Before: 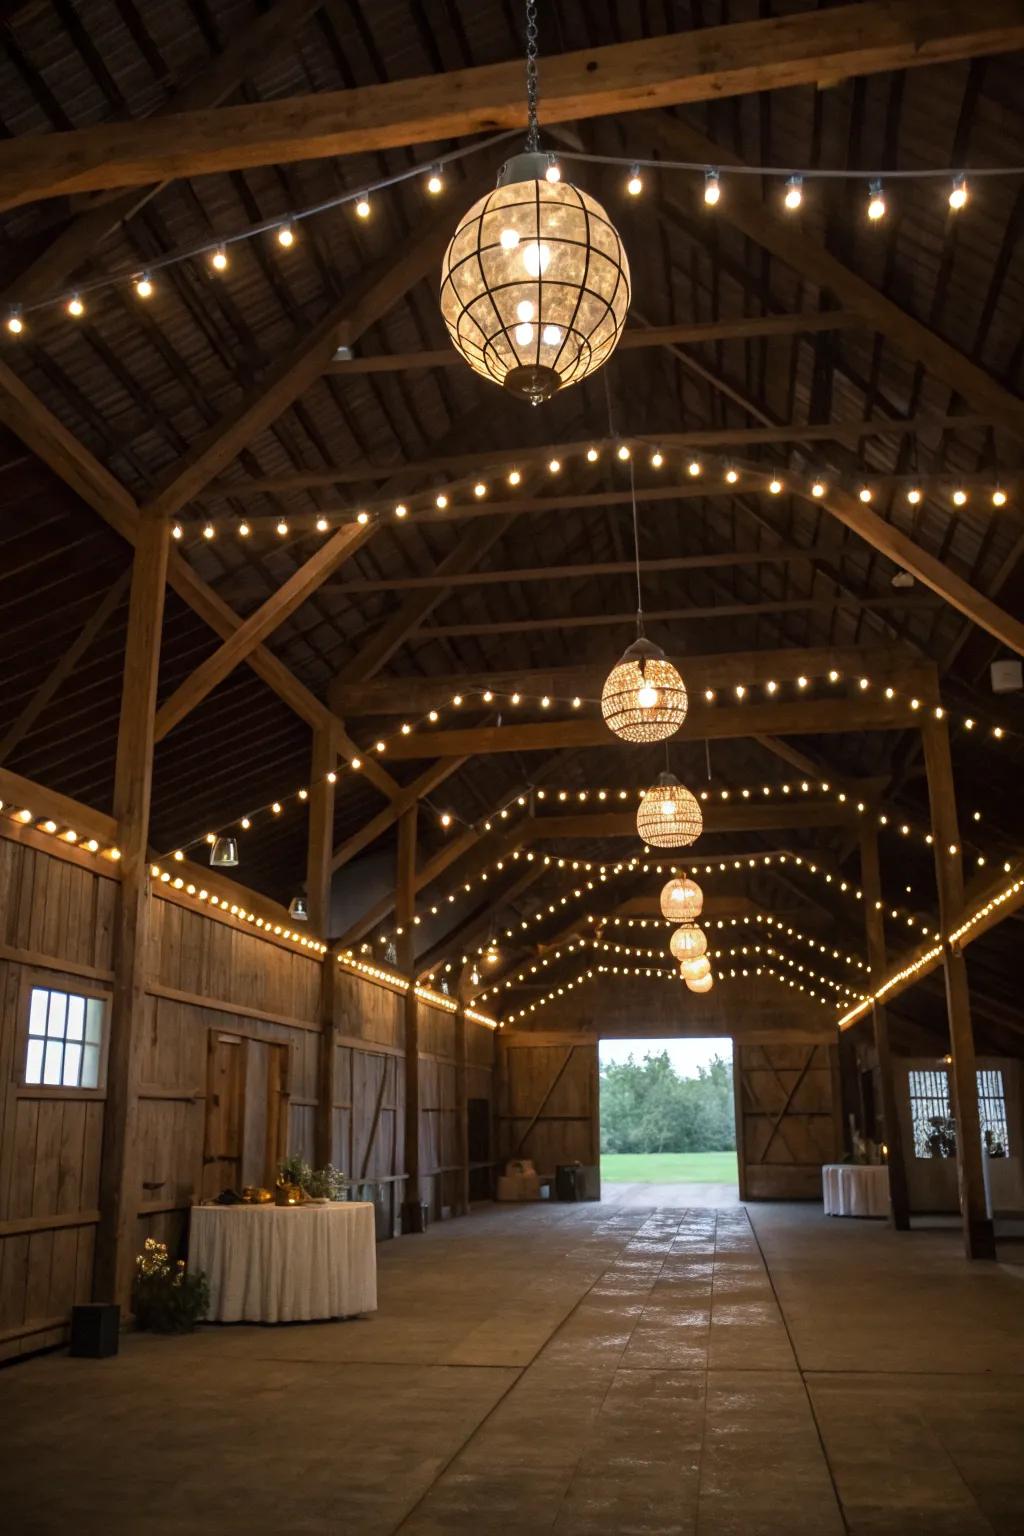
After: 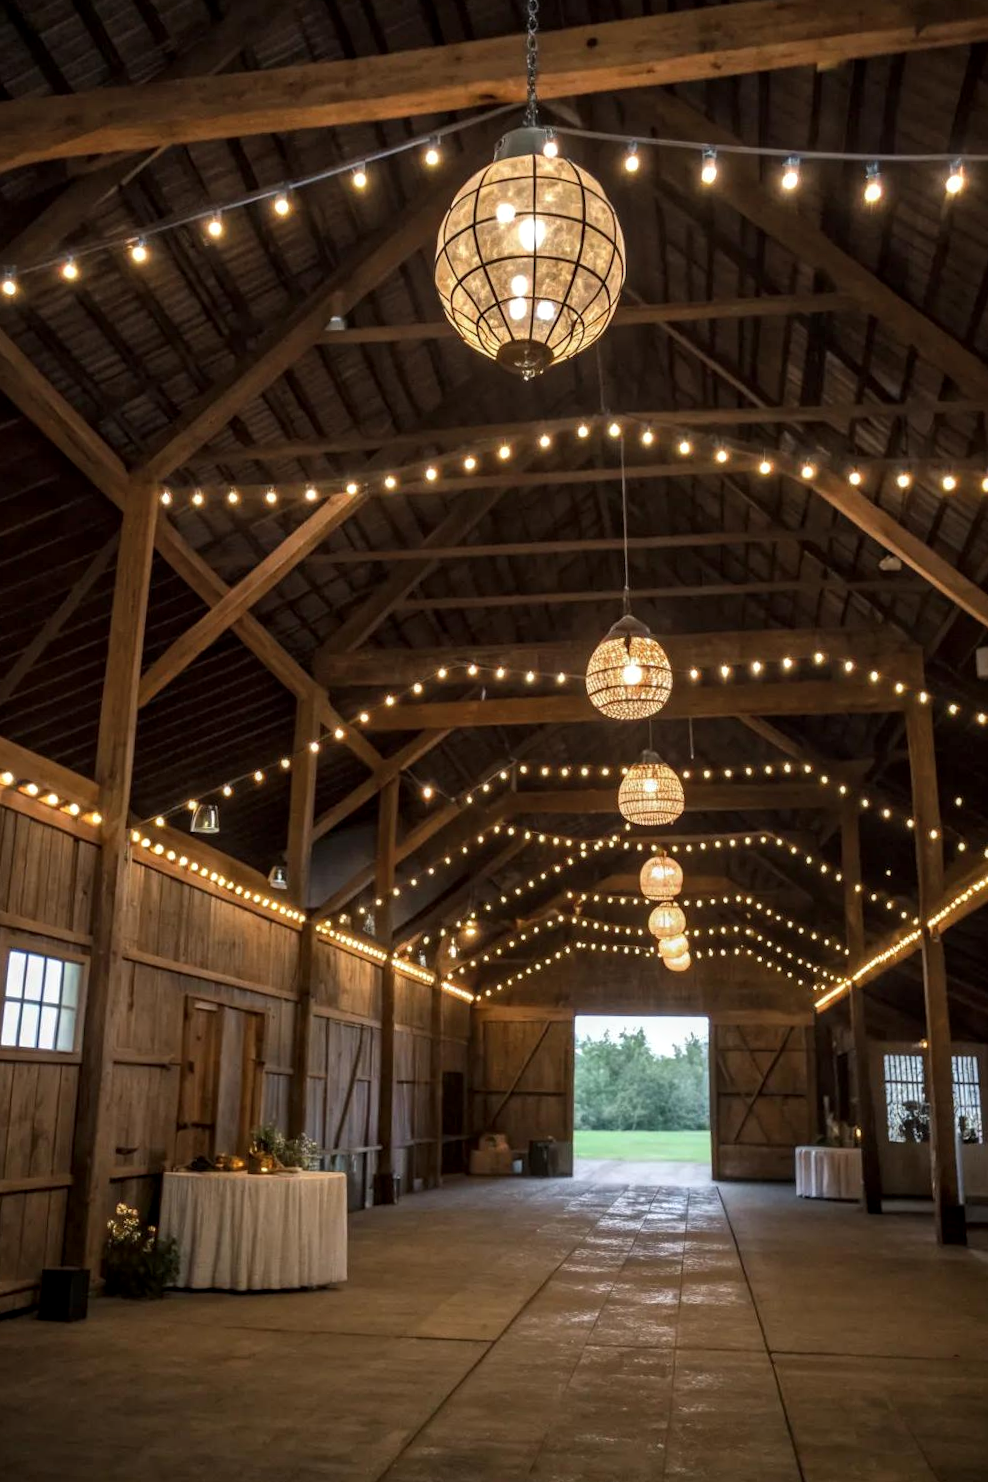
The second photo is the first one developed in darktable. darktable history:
shadows and highlights: shadows 25.14, highlights -48.16, soften with gaussian
tone equalizer: edges refinement/feathering 500, mask exposure compensation -1.57 EV, preserve details no
local contrast: on, module defaults
crop and rotate: angle -1.4°
